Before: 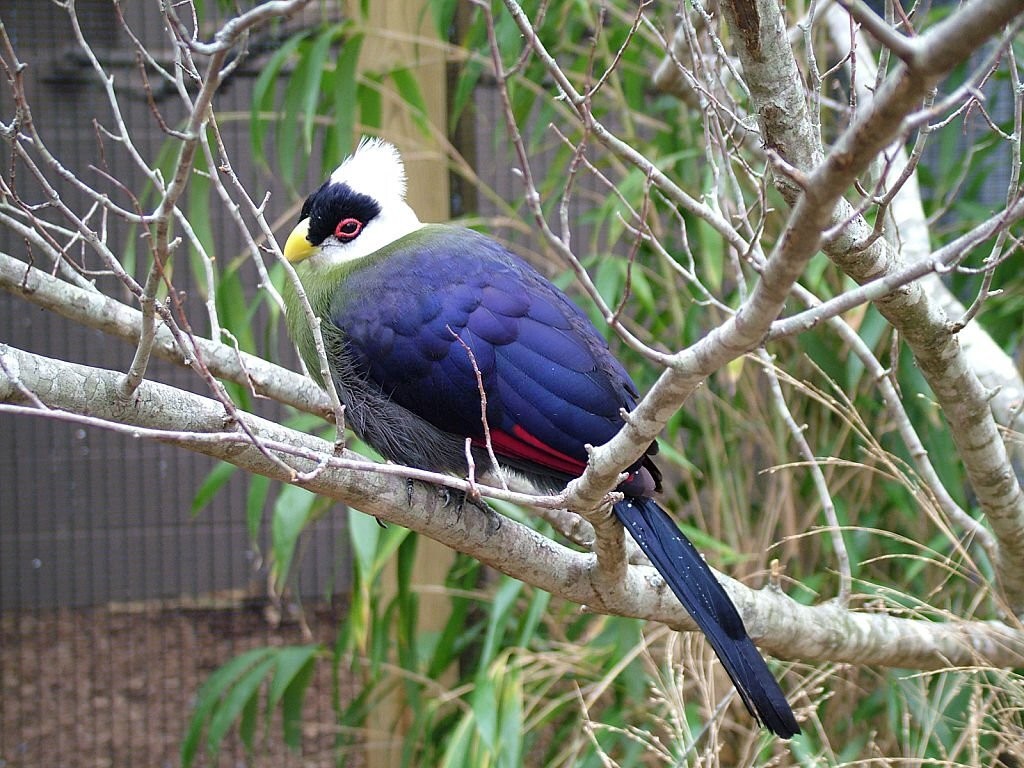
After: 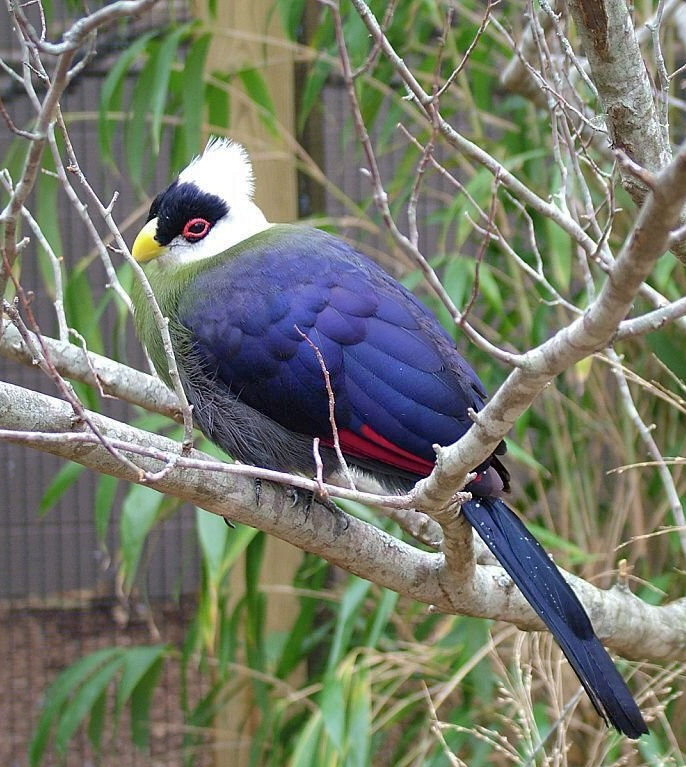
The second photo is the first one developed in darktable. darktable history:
crop and rotate: left 14.894%, right 18.087%
shadows and highlights: on, module defaults
